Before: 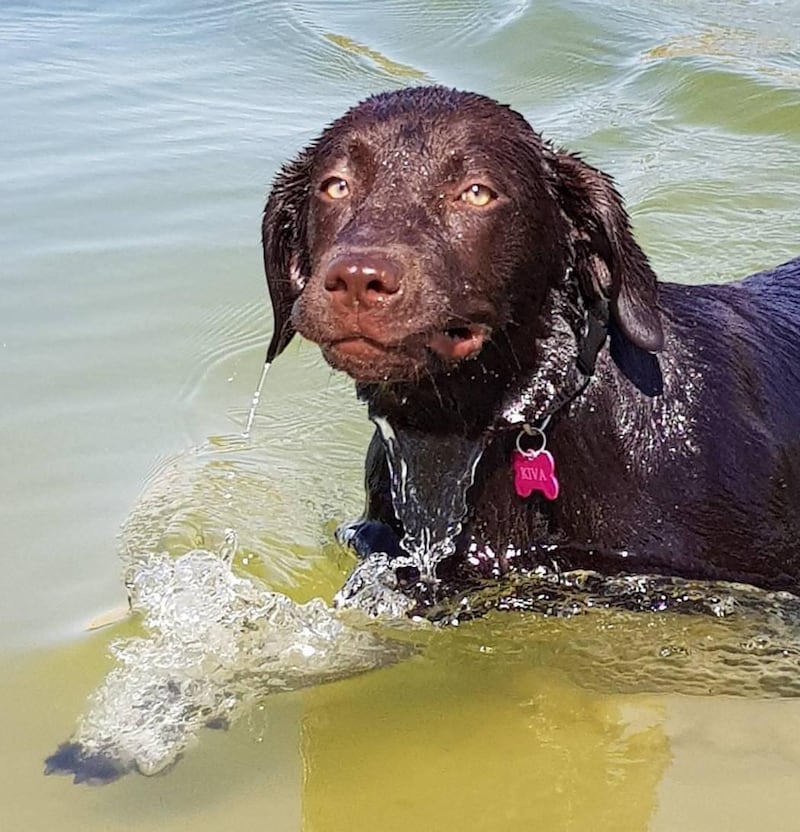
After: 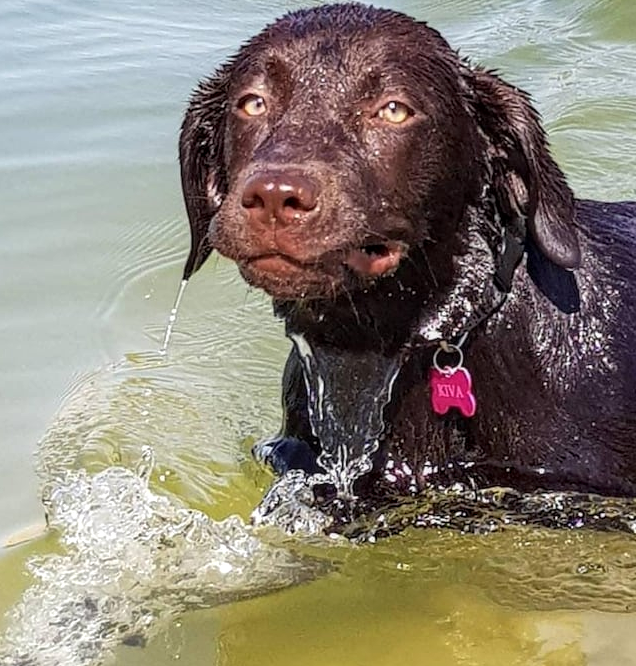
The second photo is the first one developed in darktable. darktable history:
crop and rotate: left 10.384%, top 10.031%, right 10.069%, bottom 9.853%
local contrast: on, module defaults
